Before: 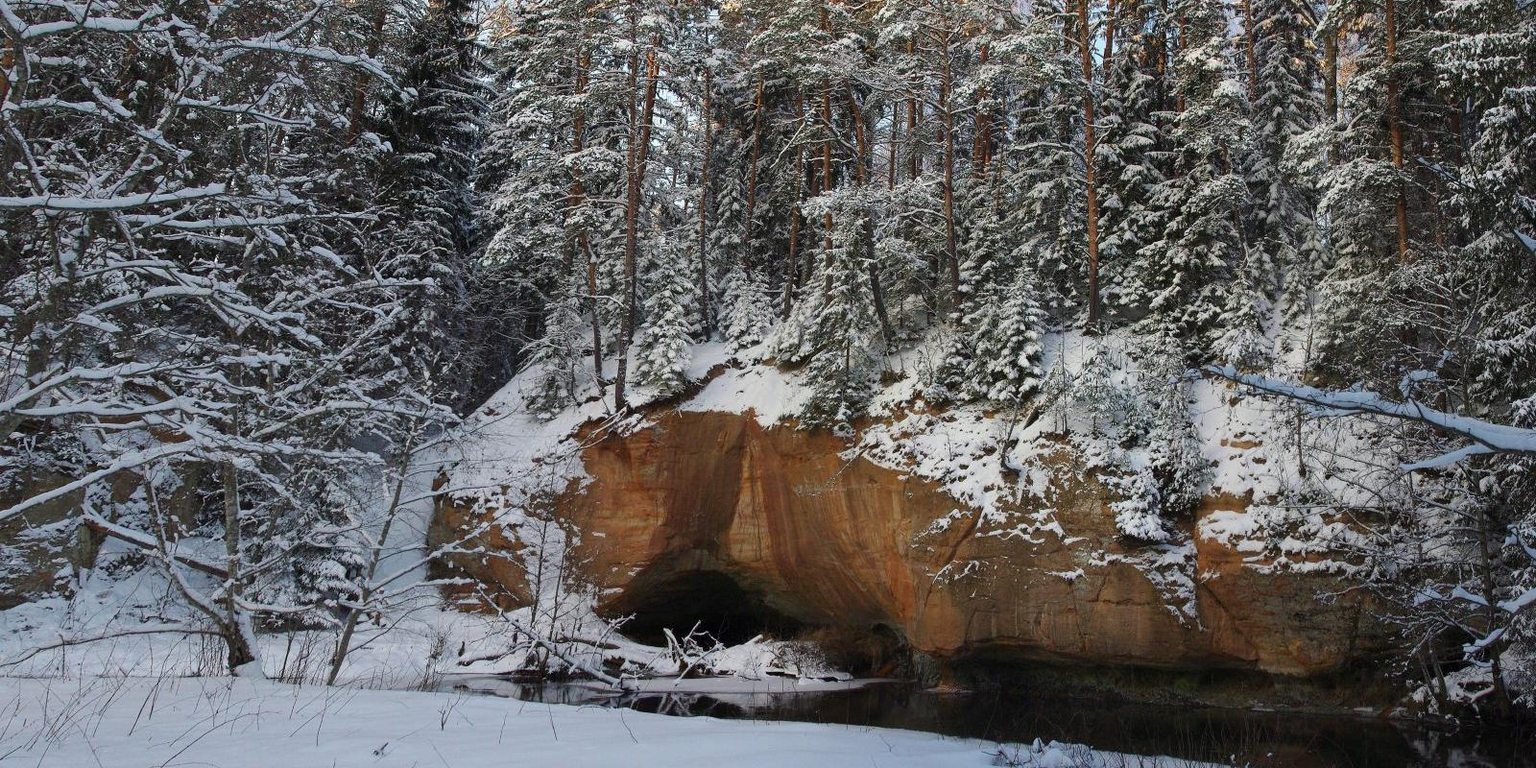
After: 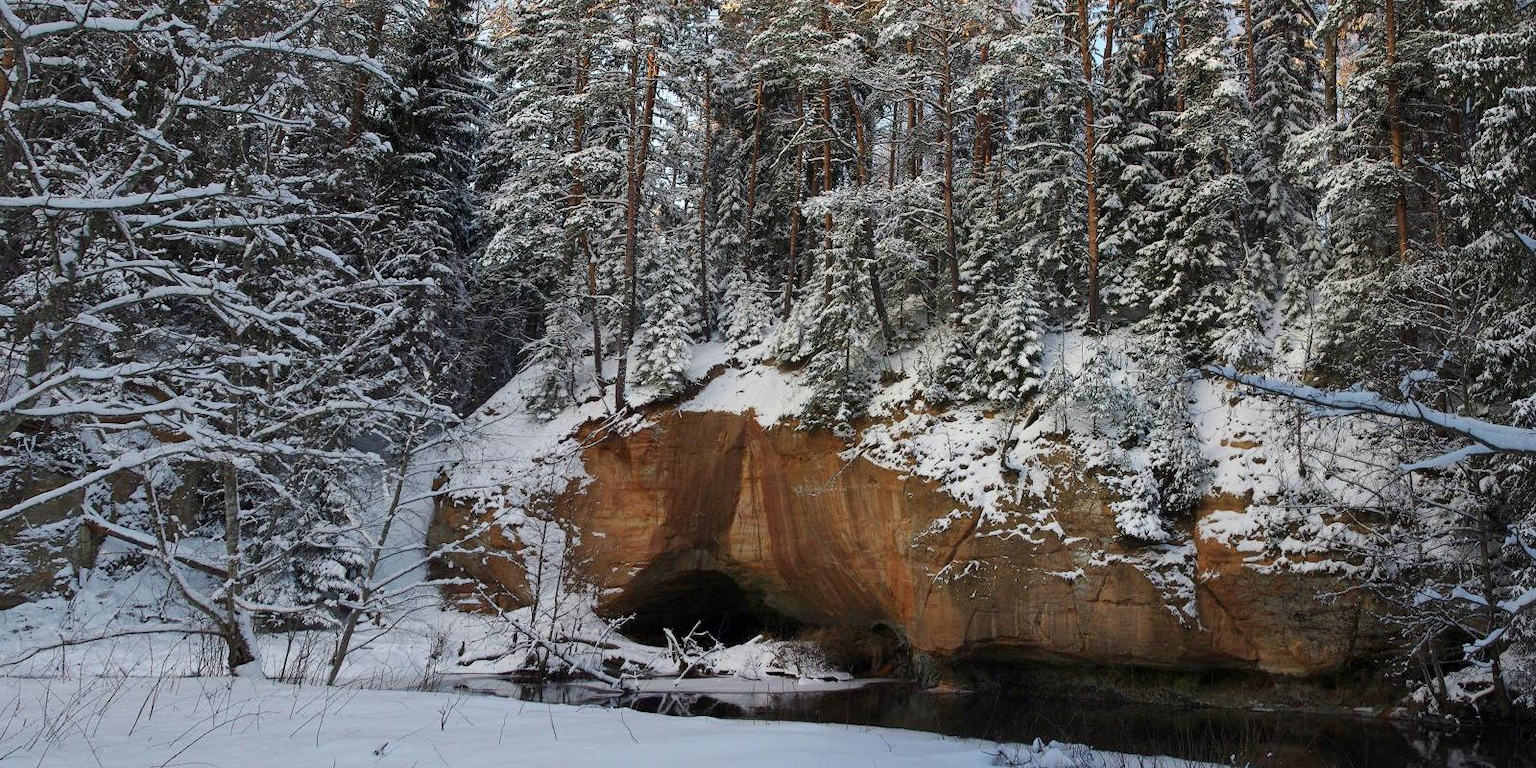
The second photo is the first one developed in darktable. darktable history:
color zones: mix -122.12%
local contrast: mode bilateral grid, contrast 20, coarseness 49, detail 119%, midtone range 0.2
